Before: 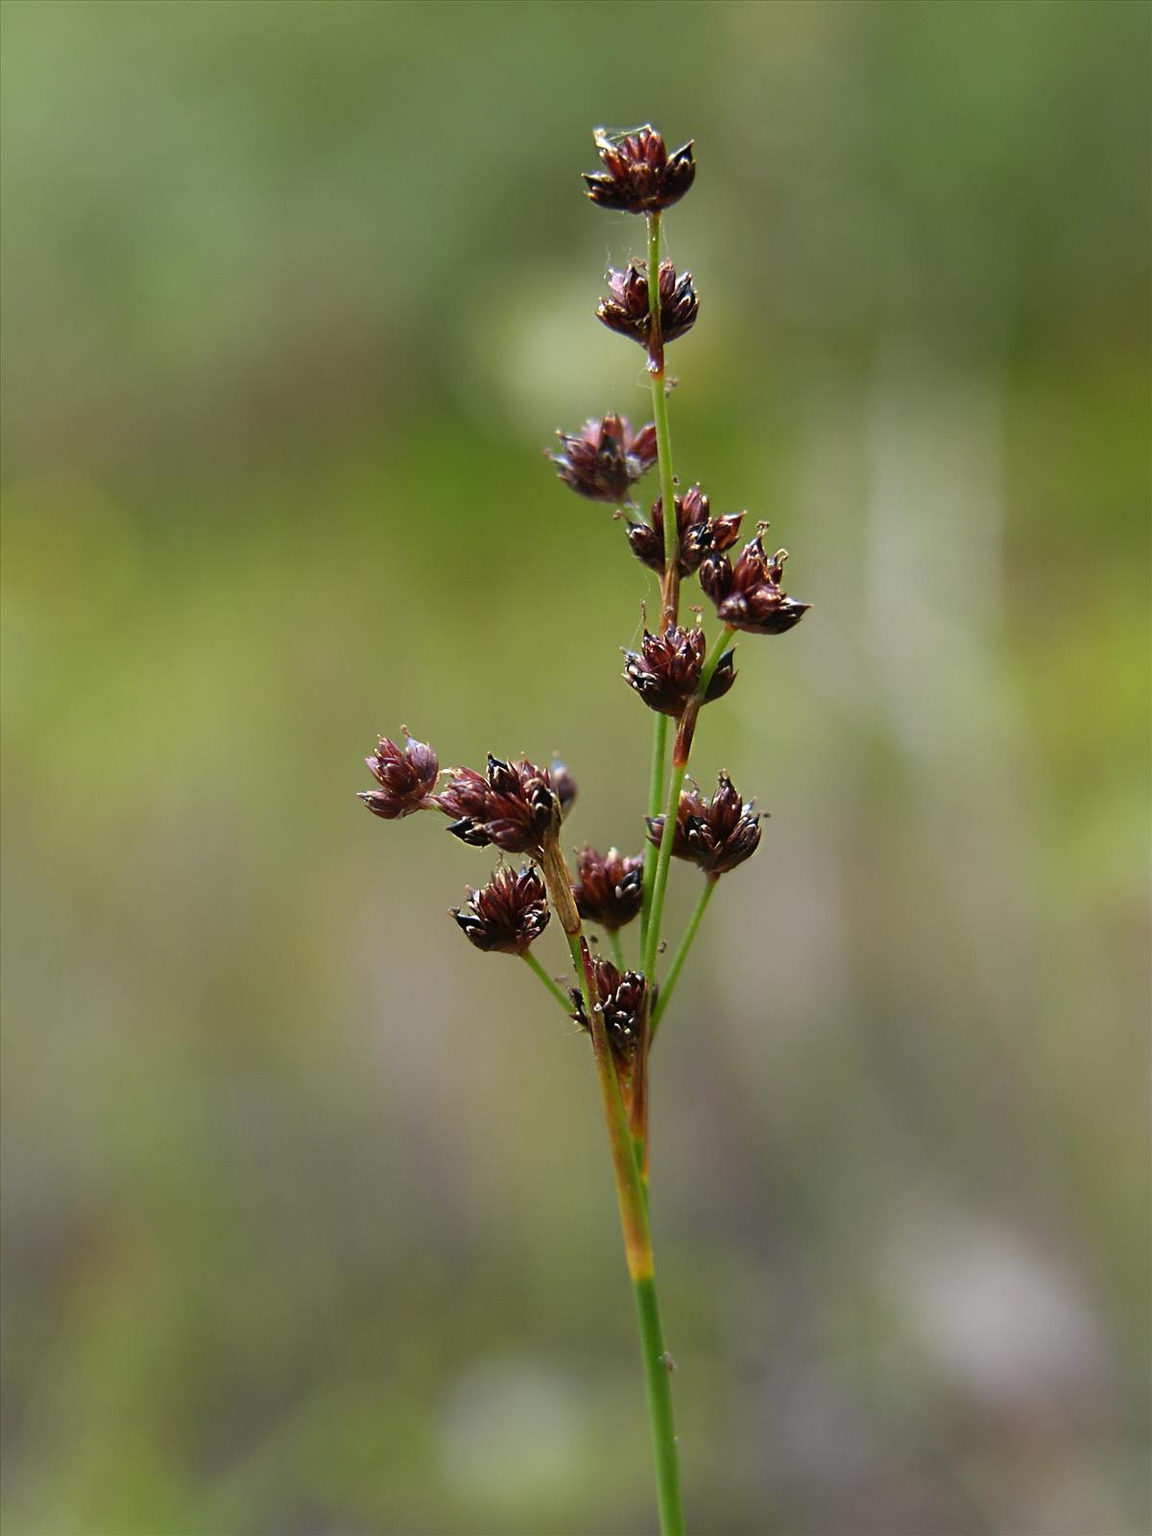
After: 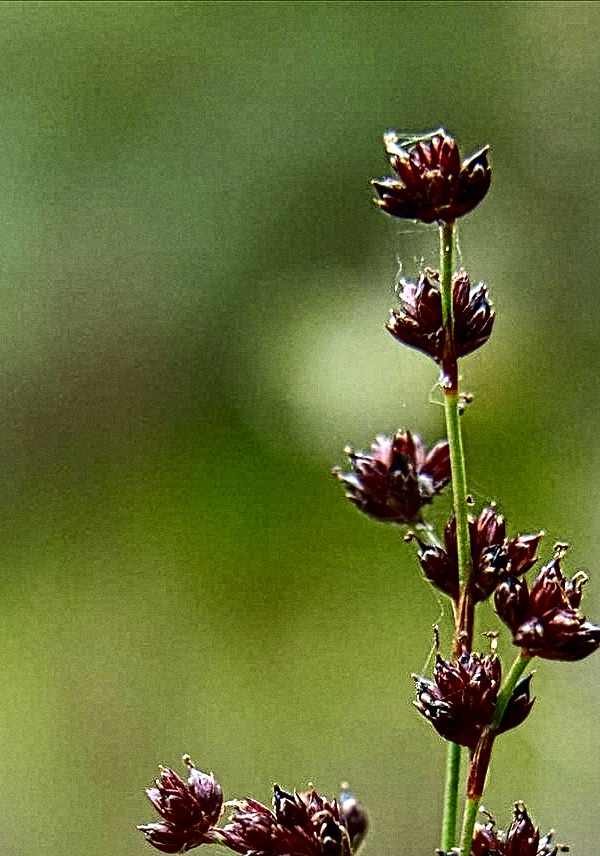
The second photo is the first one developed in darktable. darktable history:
grain: coarseness 0.47 ISO
crop: left 19.556%, right 30.401%, bottom 46.458%
contrast brightness saturation: contrast 0.32, brightness -0.08, saturation 0.17
white balance: red 0.978, blue 0.999
local contrast: mode bilateral grid, contrast 20, coarseness 3, detail 300%, midtone range 0.2
levels: levels [0, 0.499, 1]
